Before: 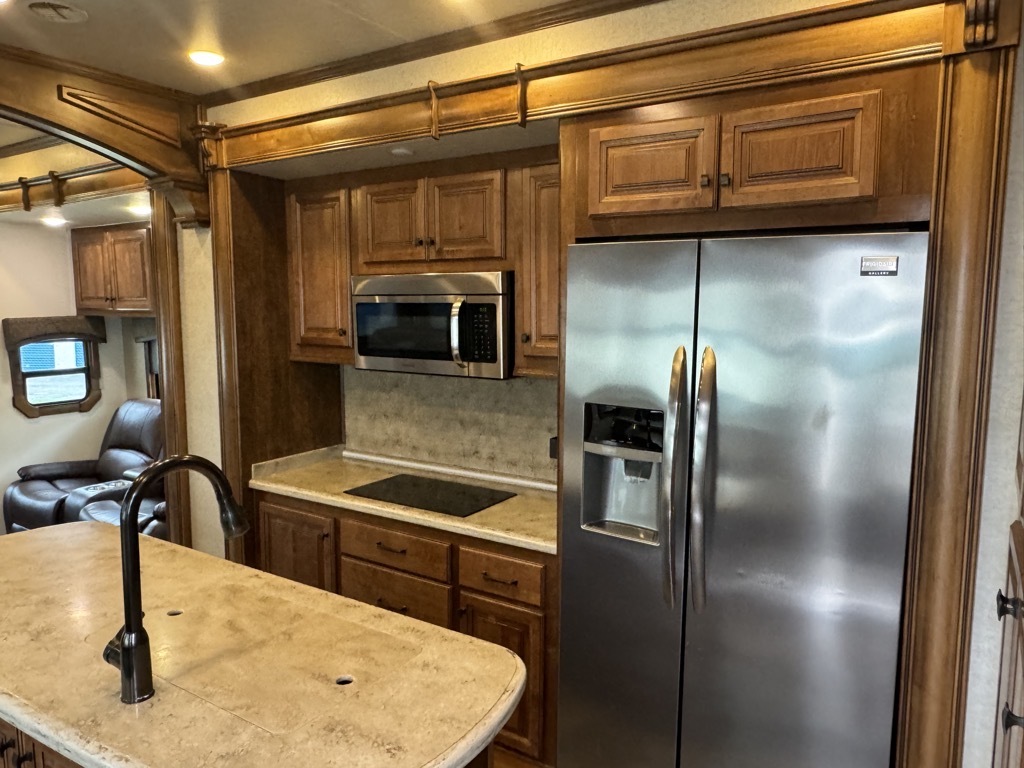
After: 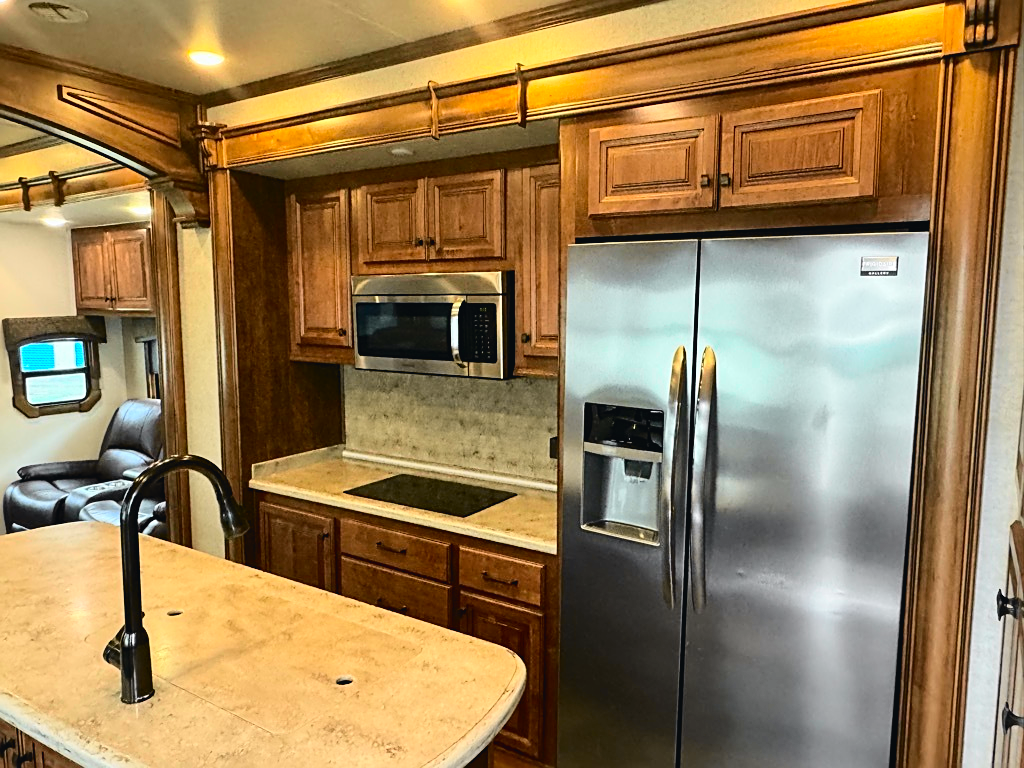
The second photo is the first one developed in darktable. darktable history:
sharpen: on, module defaults
color balance: contrast 8.5%, output saturation 105%
tone curve: curves: ch0 [(0, 0.026) (0.104, 0.1) (0.233, 0.262) (0.398, 0.507) (0.498, 0.621) (0.65, 0.757) (0.835, 0.883) (1, 0.961)]; ch1 [(0, 0) (0.346, 0.307) (0.408, 0.369) (0.453, 0.457) (0.482, 0.476) (0.502, 0.498) (0.521, 0.507) (0.553, 0.554) (0.638, 0.646) (0.693, 0.727) (1, 1)]; ch2 [(0, 0) (0.366, 0.337) (0.434, 0.46) (0.485, 0.494) (0.5, 0.494) (0.511, 0.508) (0.537, 0.55) (0.579, 0.599) (0.663, 0.67) (1, 1)], color space Lab, independent channels, preserve colors none
